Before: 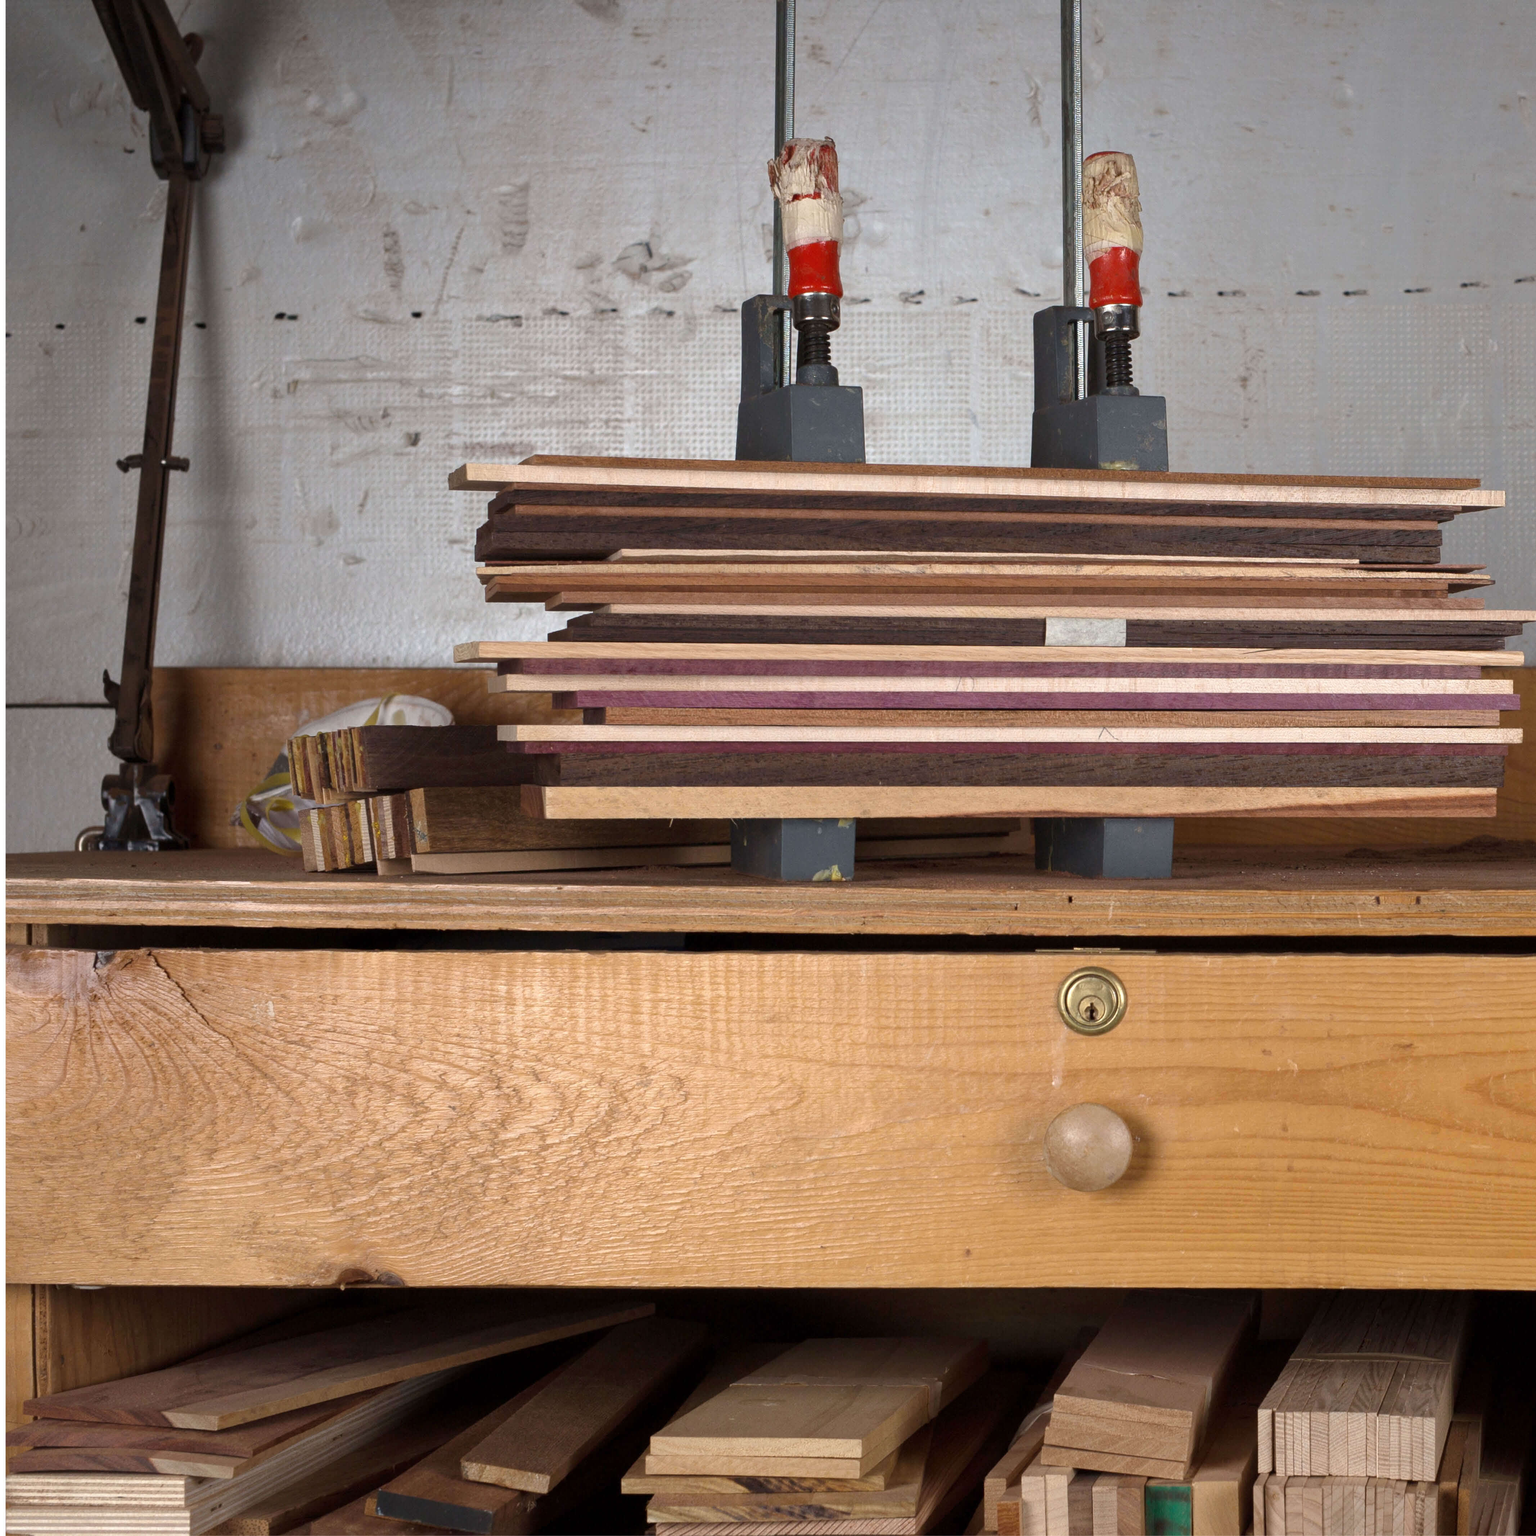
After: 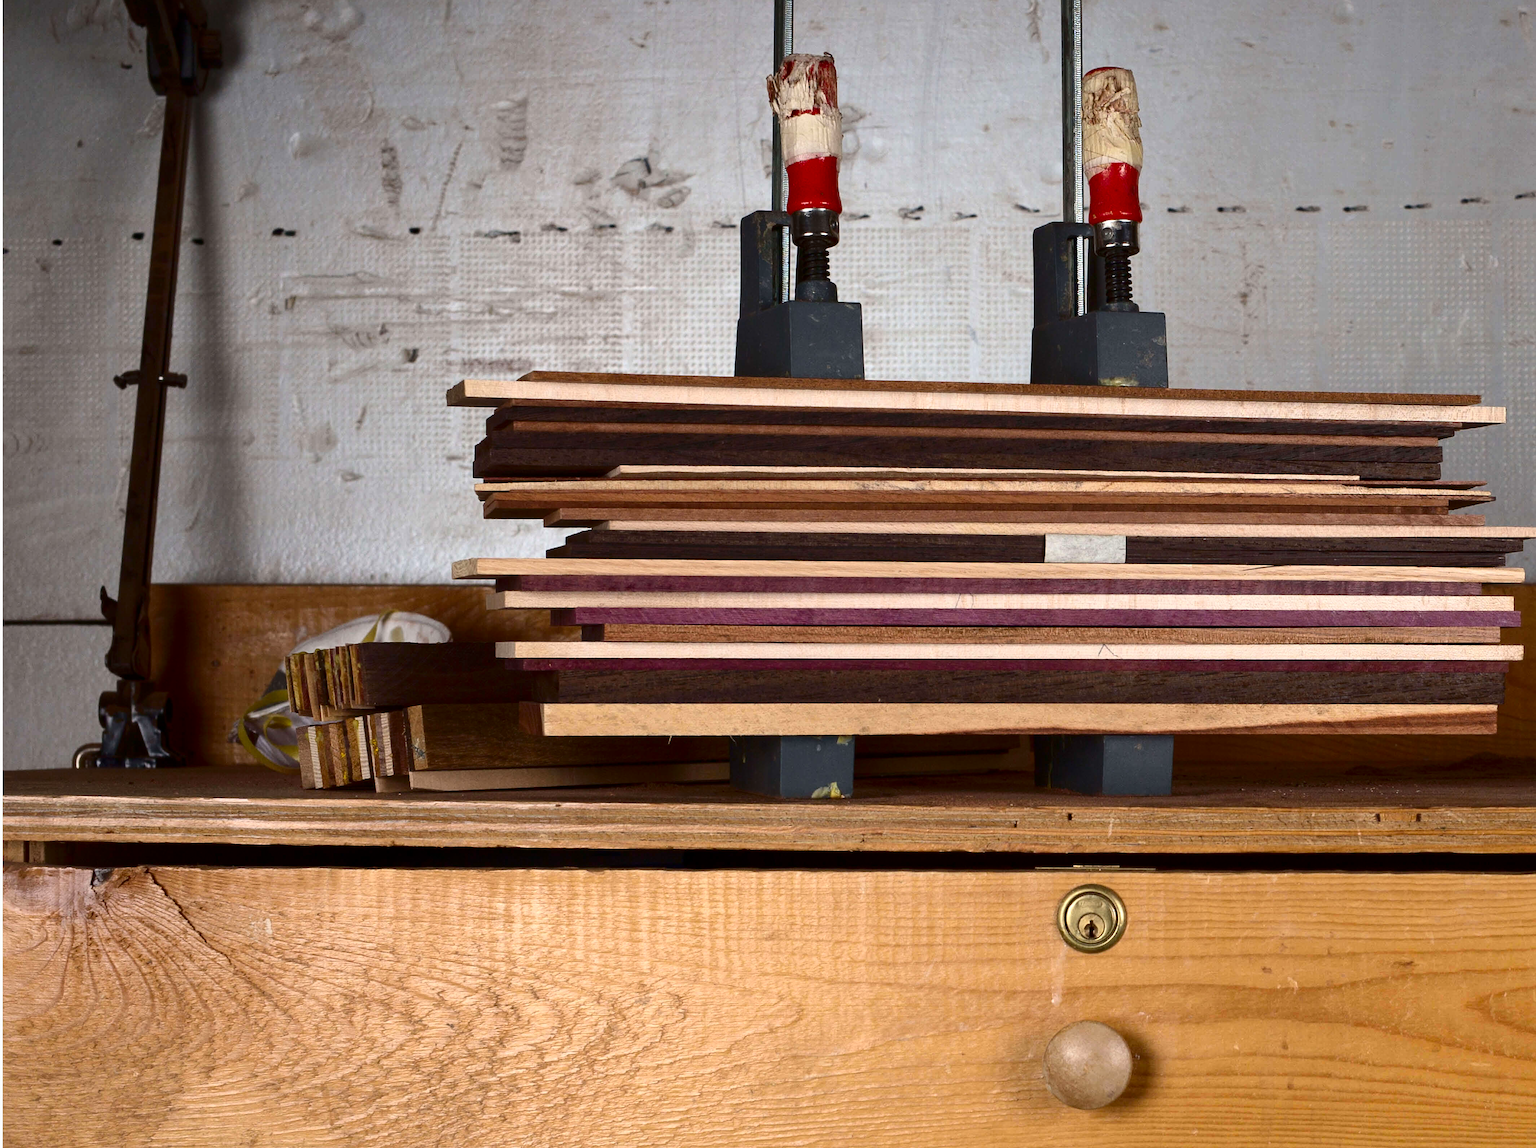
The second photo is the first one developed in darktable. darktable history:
exposure: compensate highlight preservation false
crop: left 0.229%, top 5.547%, bottom 19.852%
sharpen: radius 1.436, amount 0.403, threshold 1.427
contrast brightness saturation: contrast 0.213, brightness -0.106, saturation 0.206
